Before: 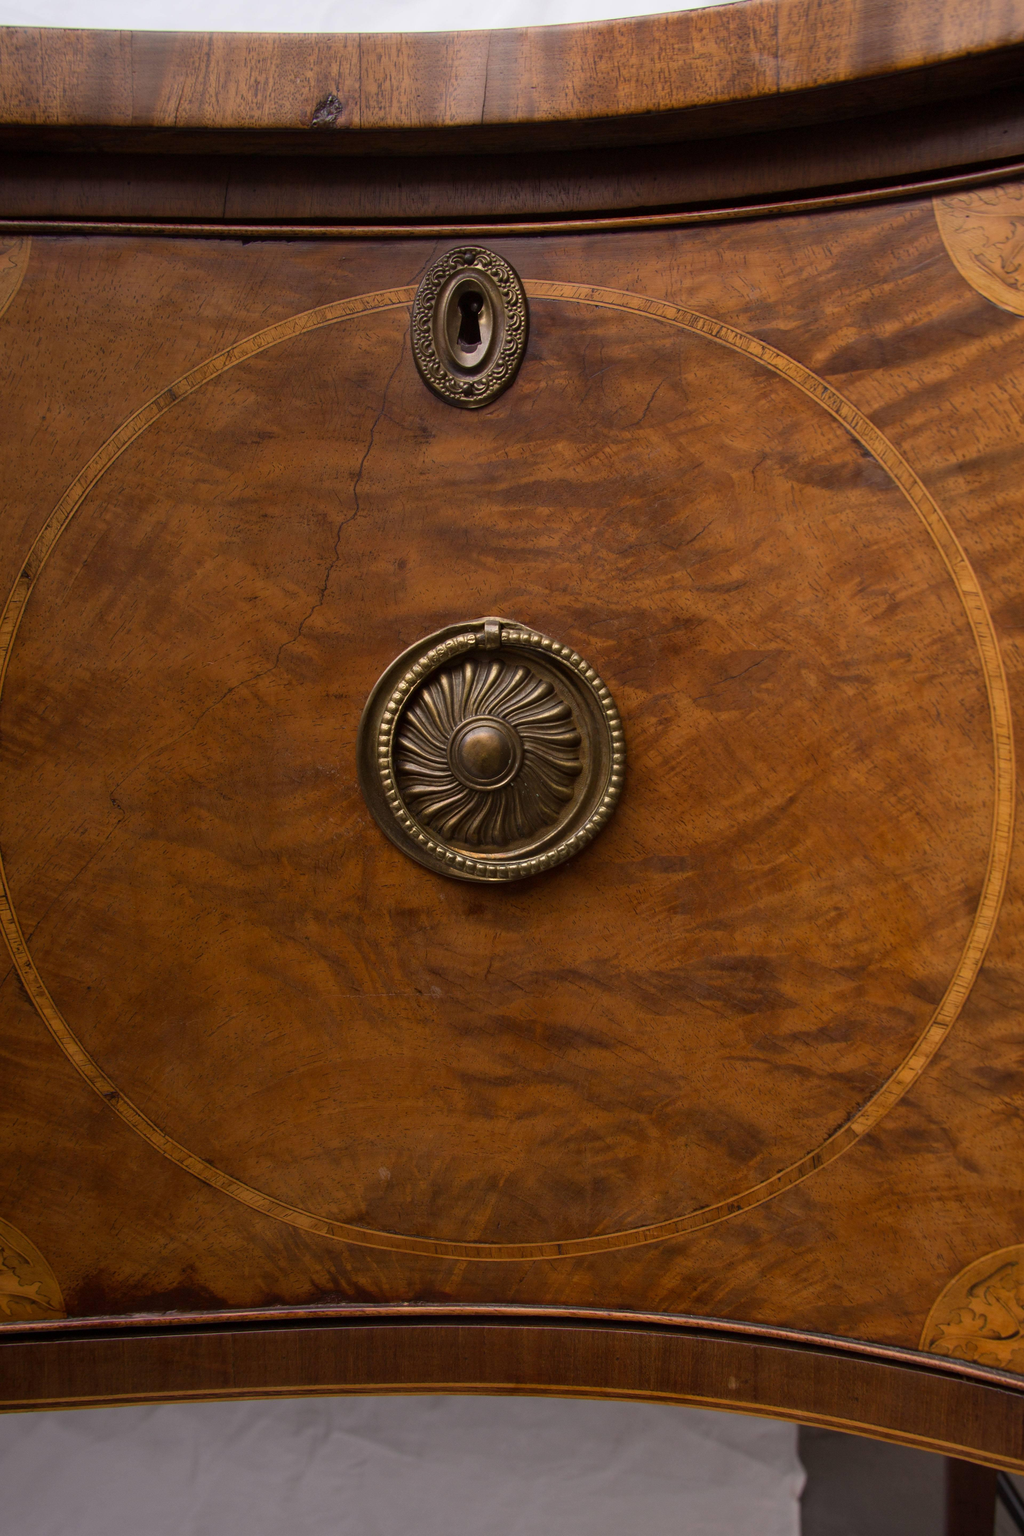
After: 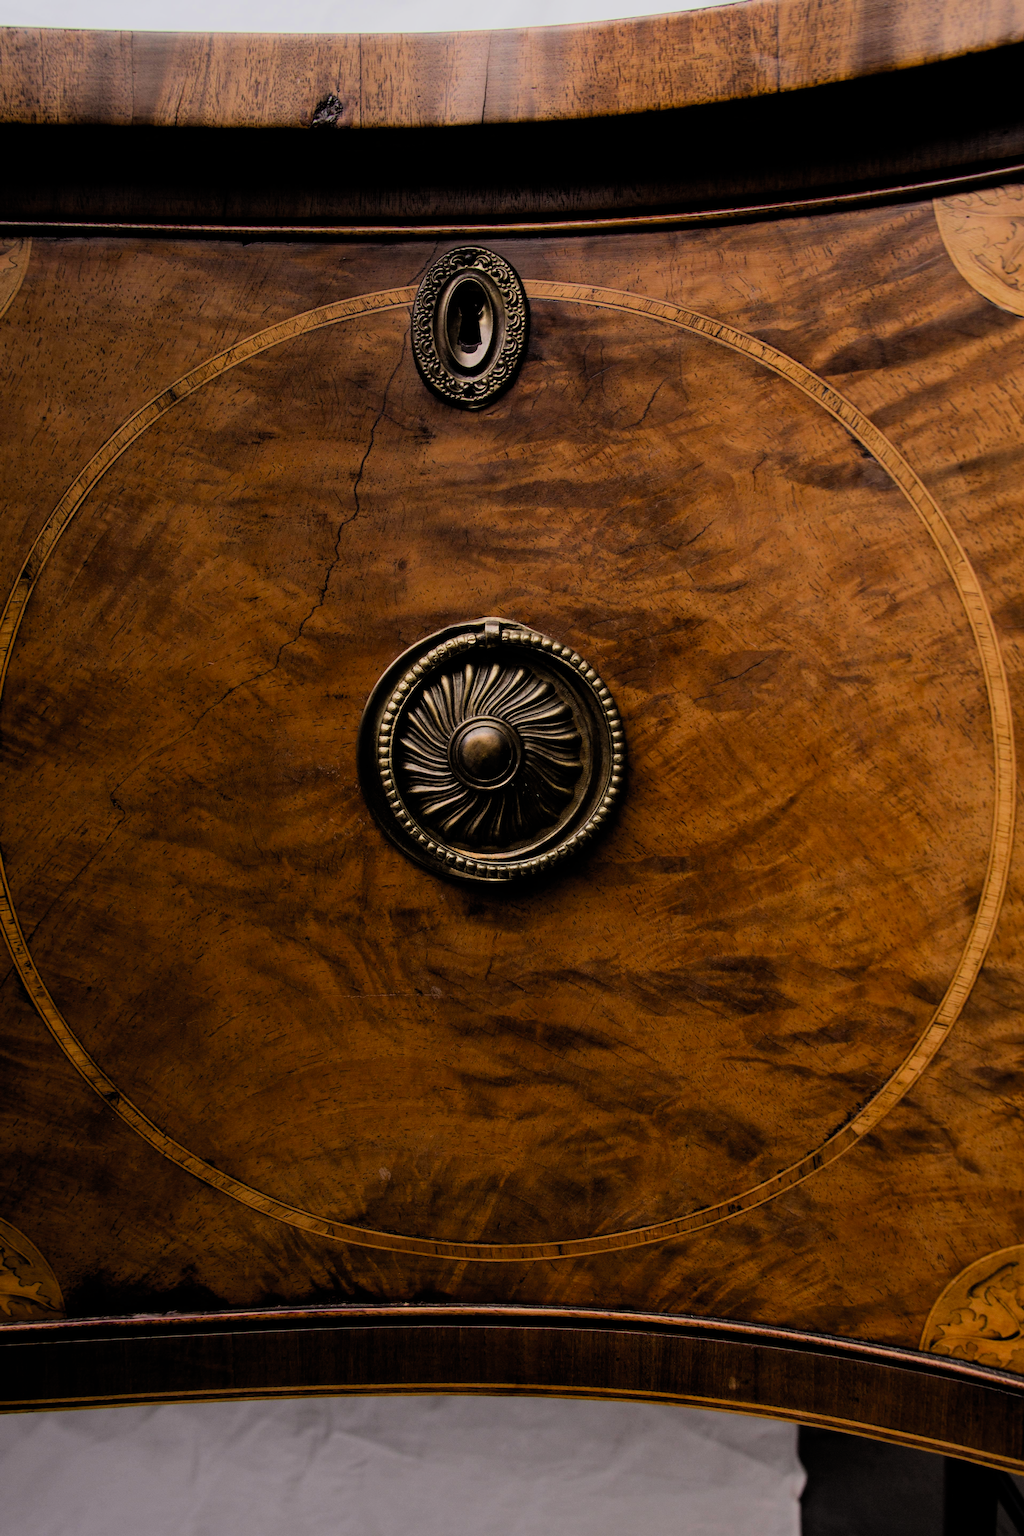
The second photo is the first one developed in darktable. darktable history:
exposure: black level correction 0.01, exposure 0.016 EV, compensate highlight preservation false
tone equalizer: -8 EV -0.748 EV, -7 EV -0.714 EV, -6 EV -0.6 EV, -5 EV -0.373 EV, -3 EV 0.371 EV, -2 EV 0.6 EV, -1 EV 0.7 EV, +0 EV 0.763 EV, edges refinement/feathering 500, mask exposure compensation -1.57 EV, preserve details no
filmic rgb: black relative exposure -6.15 EV, white relative exposure 6.95 EV, threshold 5.98 EV, hardness 2.27, add noise in highlights 0.001, color science v3 (2019), use custom middle-gray values true, contrast in highlights soft, enable highlight reconstruction true
